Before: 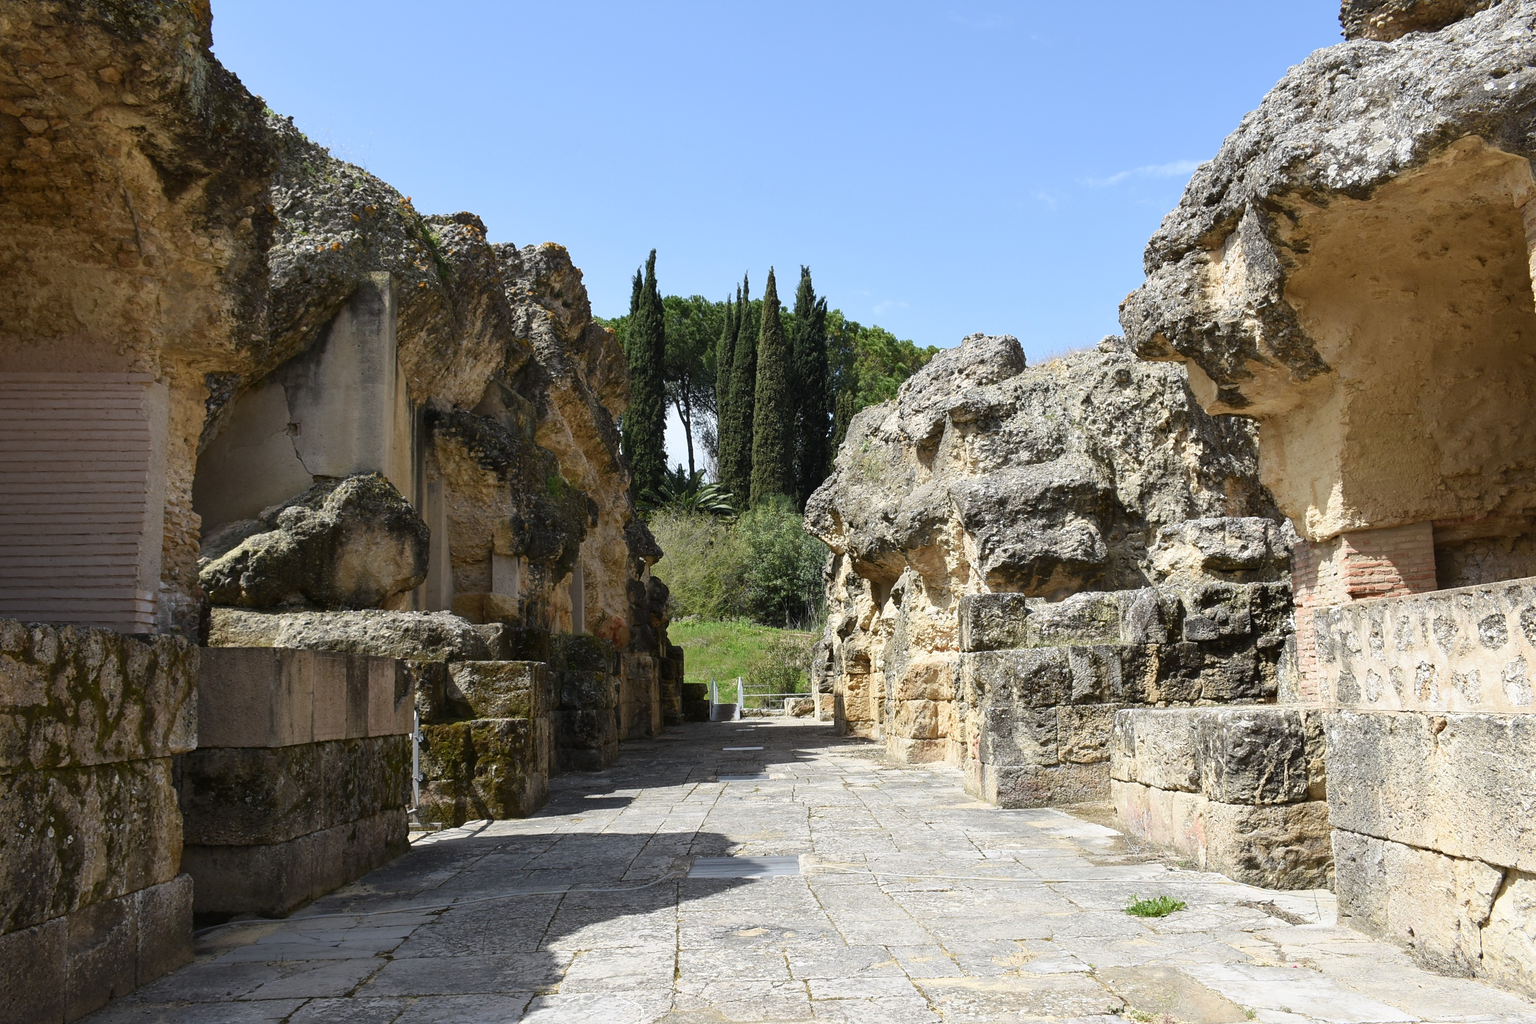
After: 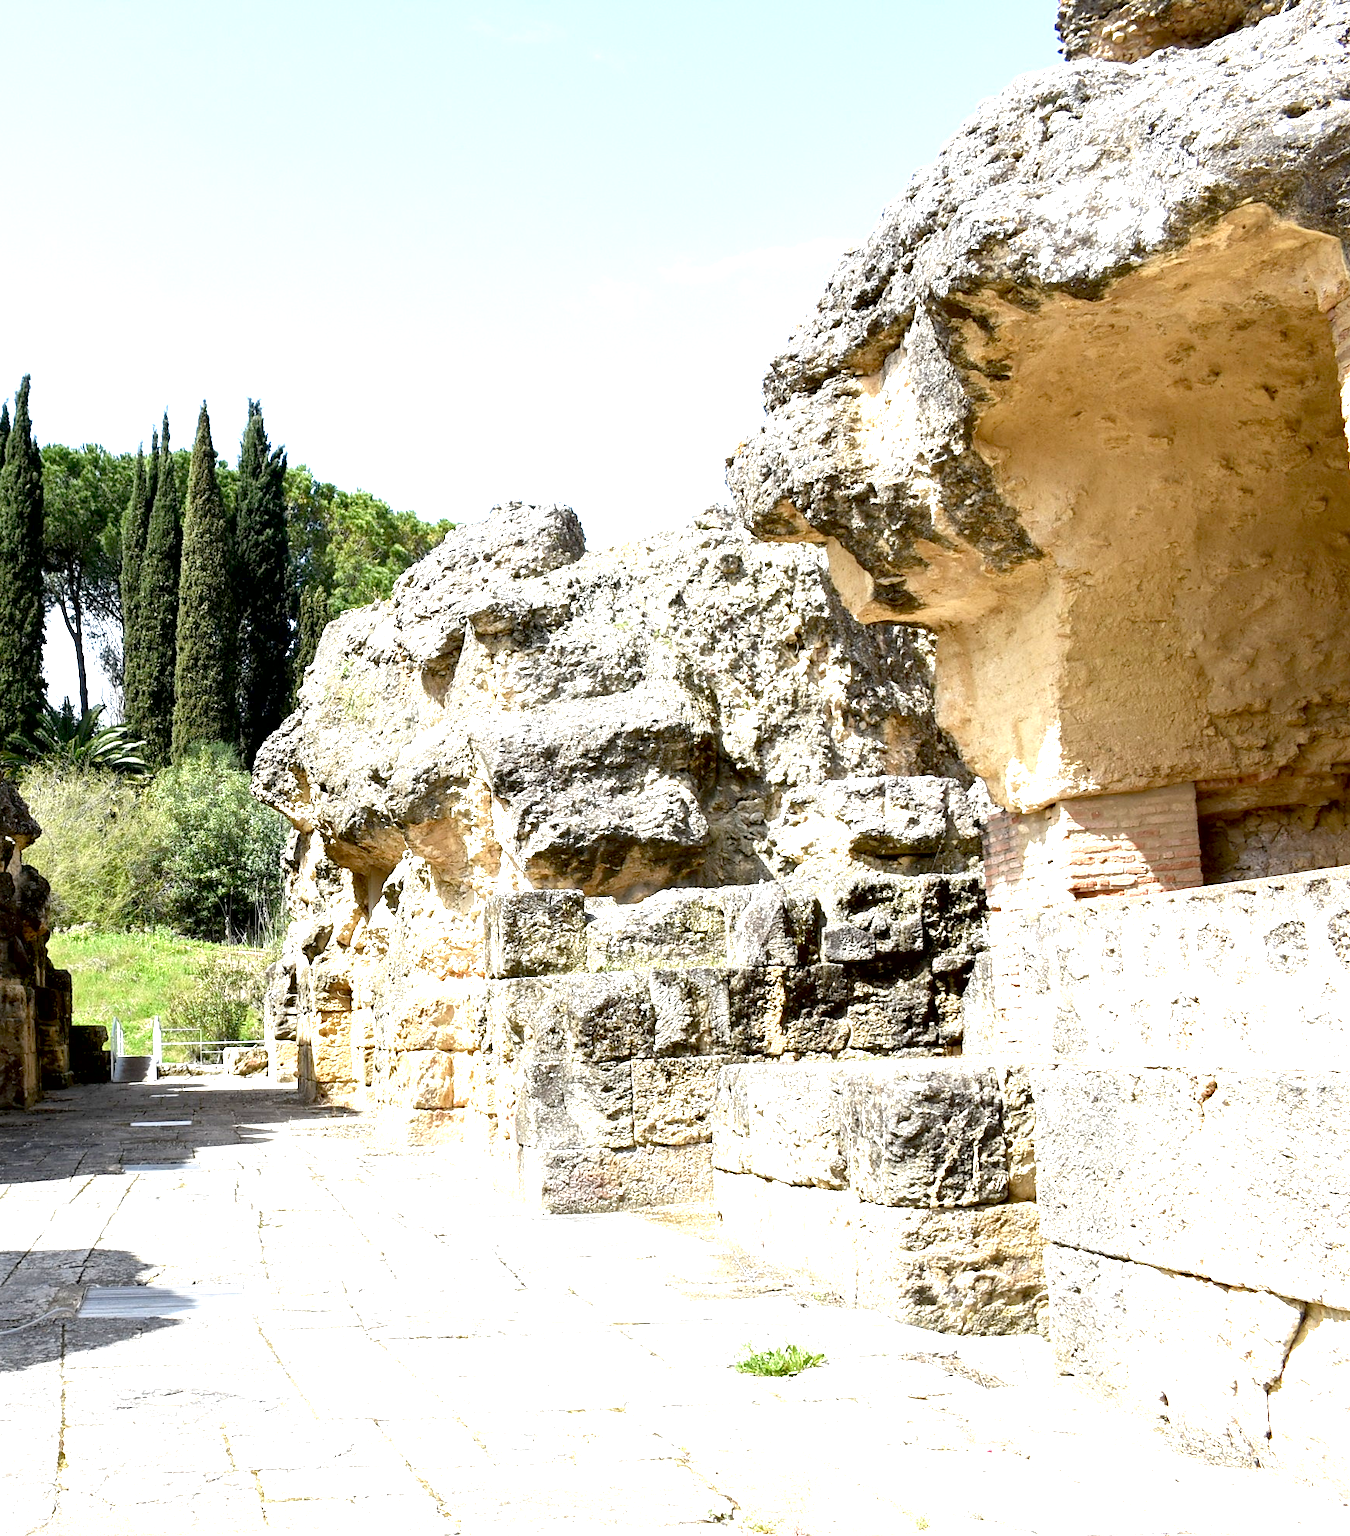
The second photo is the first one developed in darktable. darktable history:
exposure: black level correction 0.009, exposure 1.425 EV, compensate highlight preservation false
crop: left 41.402%
contrast brightness saturation: saturation -0.05
